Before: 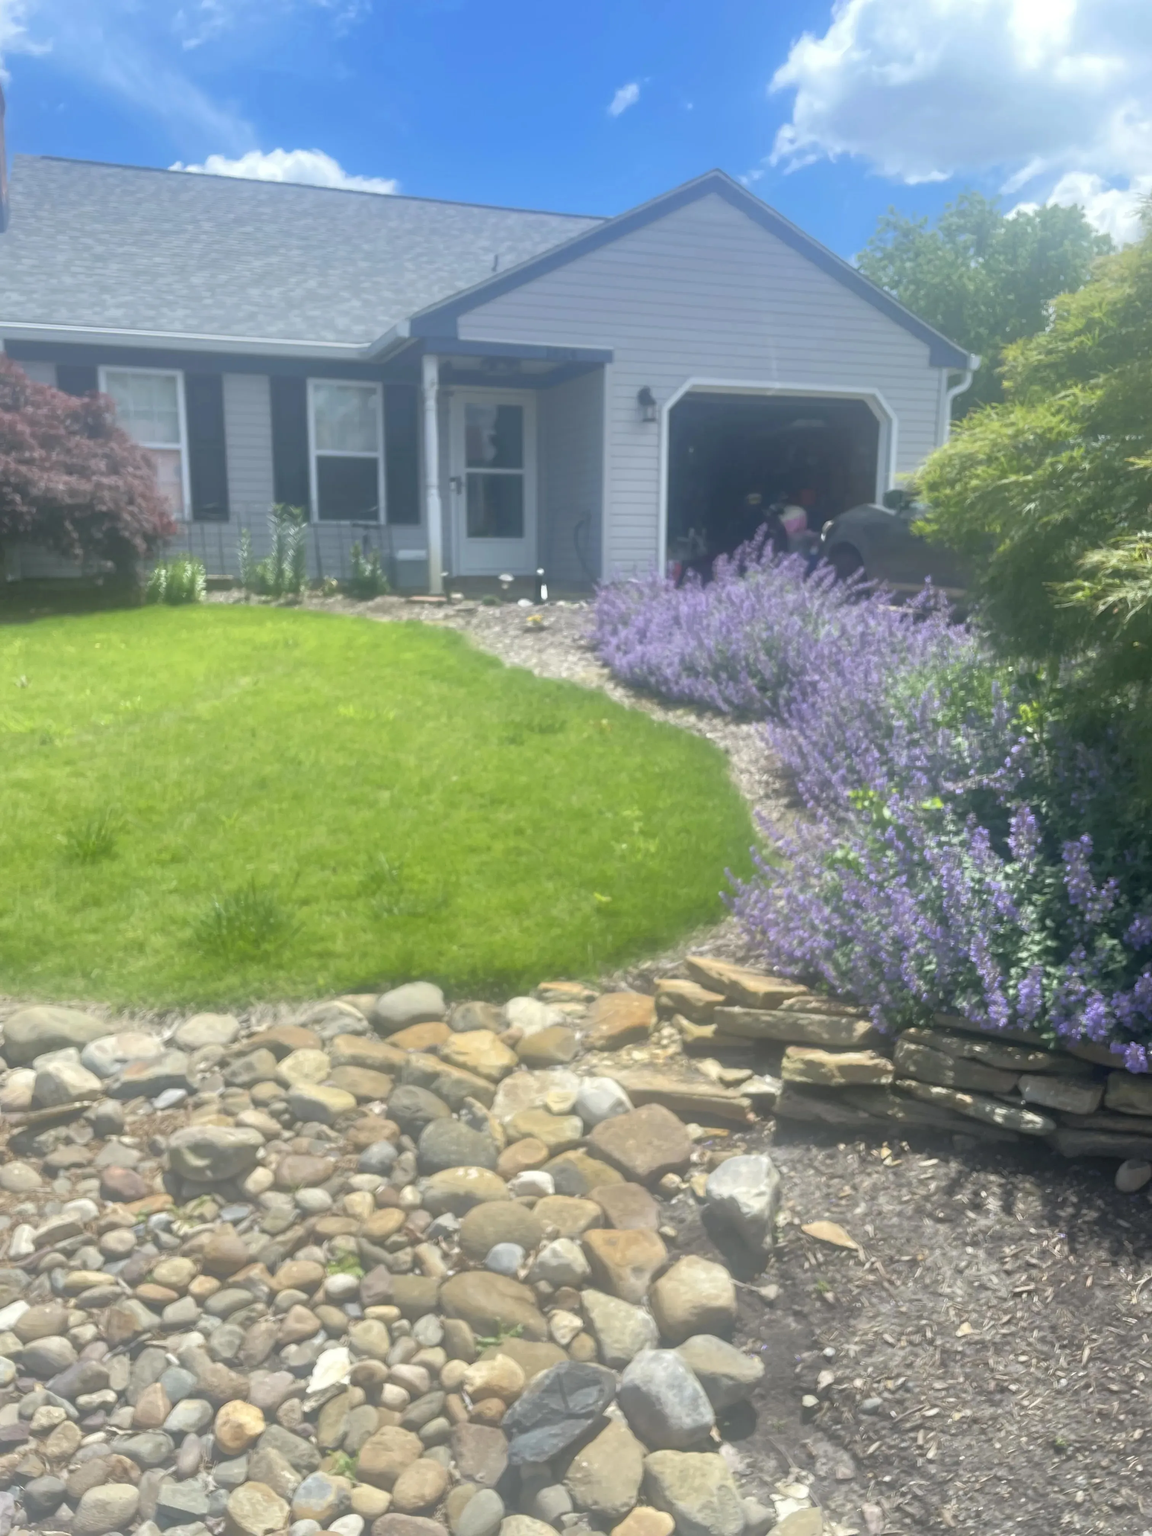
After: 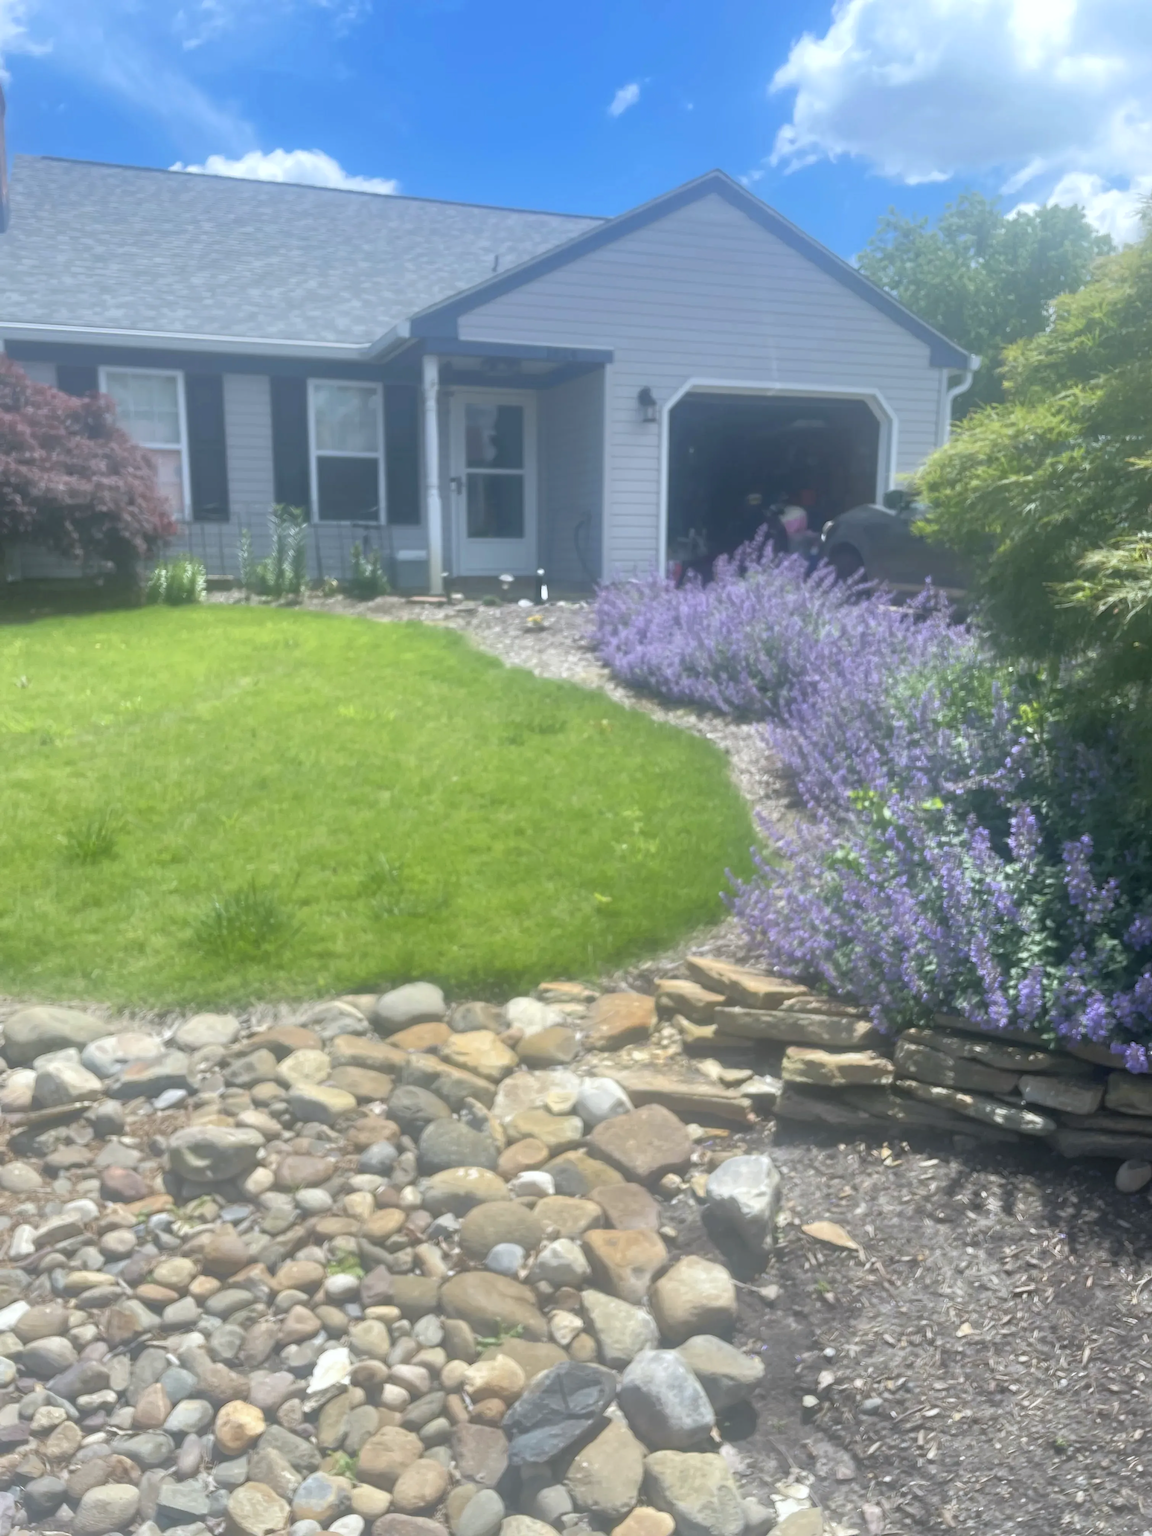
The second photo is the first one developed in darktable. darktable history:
color correction: highlights a* -0.153, highlights b* -5.49, shadows a* -0.133, shadows b* -0.076
